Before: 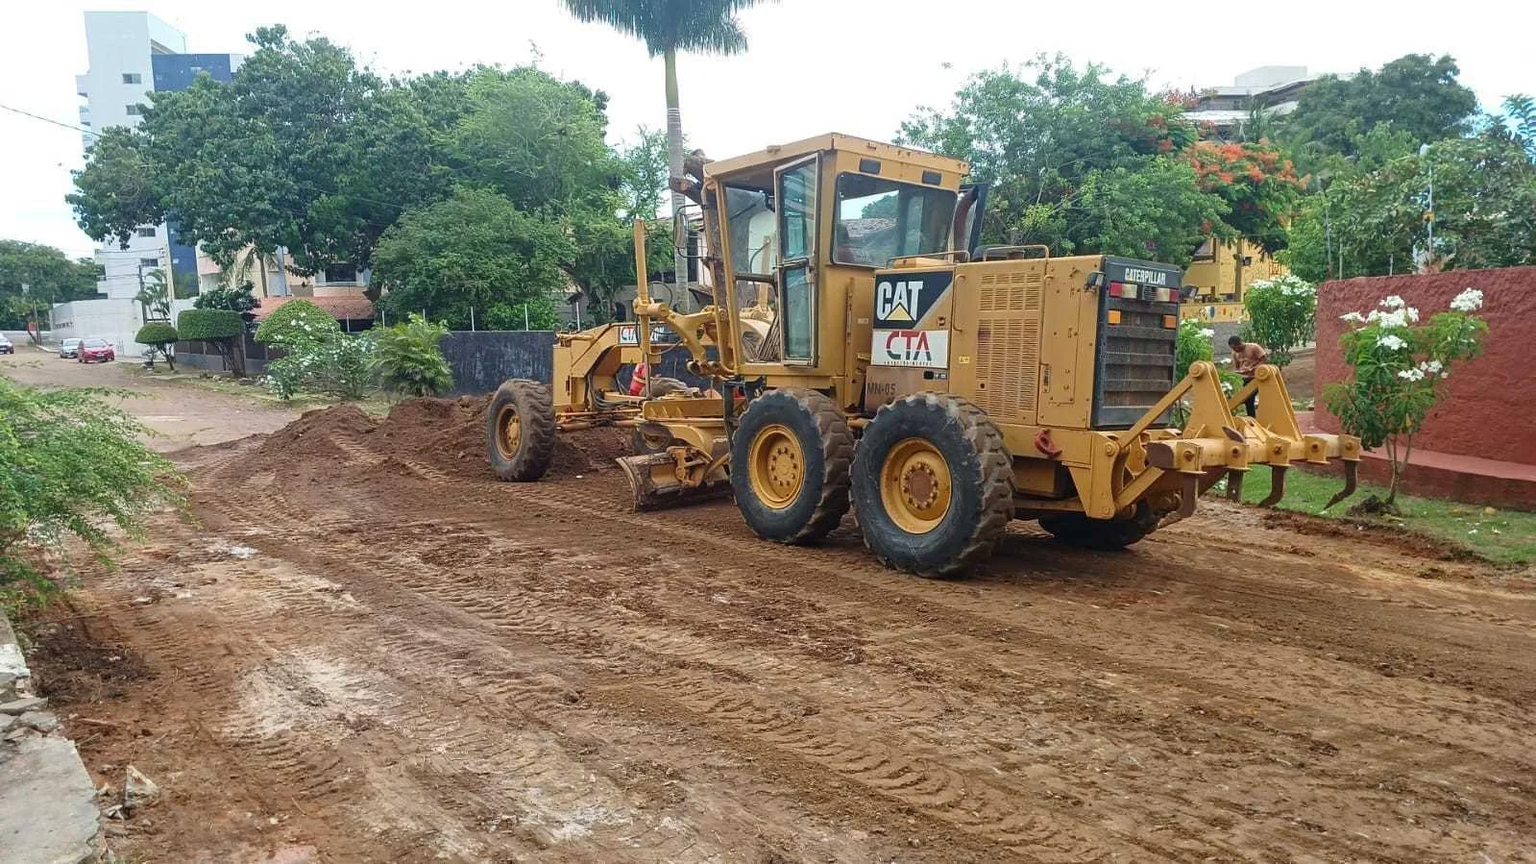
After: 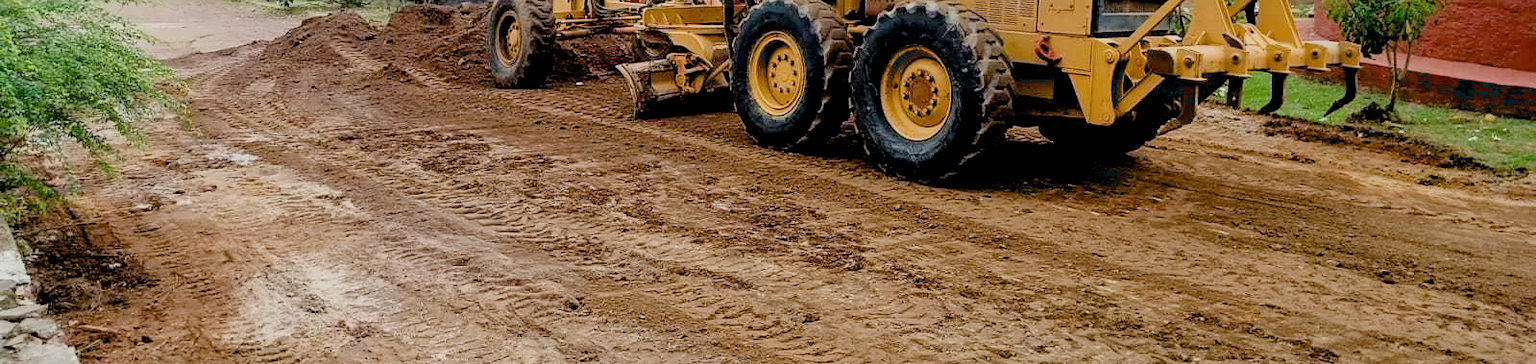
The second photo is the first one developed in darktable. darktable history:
filmic rgb: black relative exposure -7.65 EV, white relative exposure 4.56 EV, hardness 3.61
exposure: black level correction 0.032, exposure 0.32 EV, compensate exposure bias true, compensate highlight preservation false
crop: top 45.537%, bottom 12.239%
shadows and highlights: highlights 69.31, shadows color adjustment 98.01%, highlights color adjustment 58.63%, soften with gaussian
